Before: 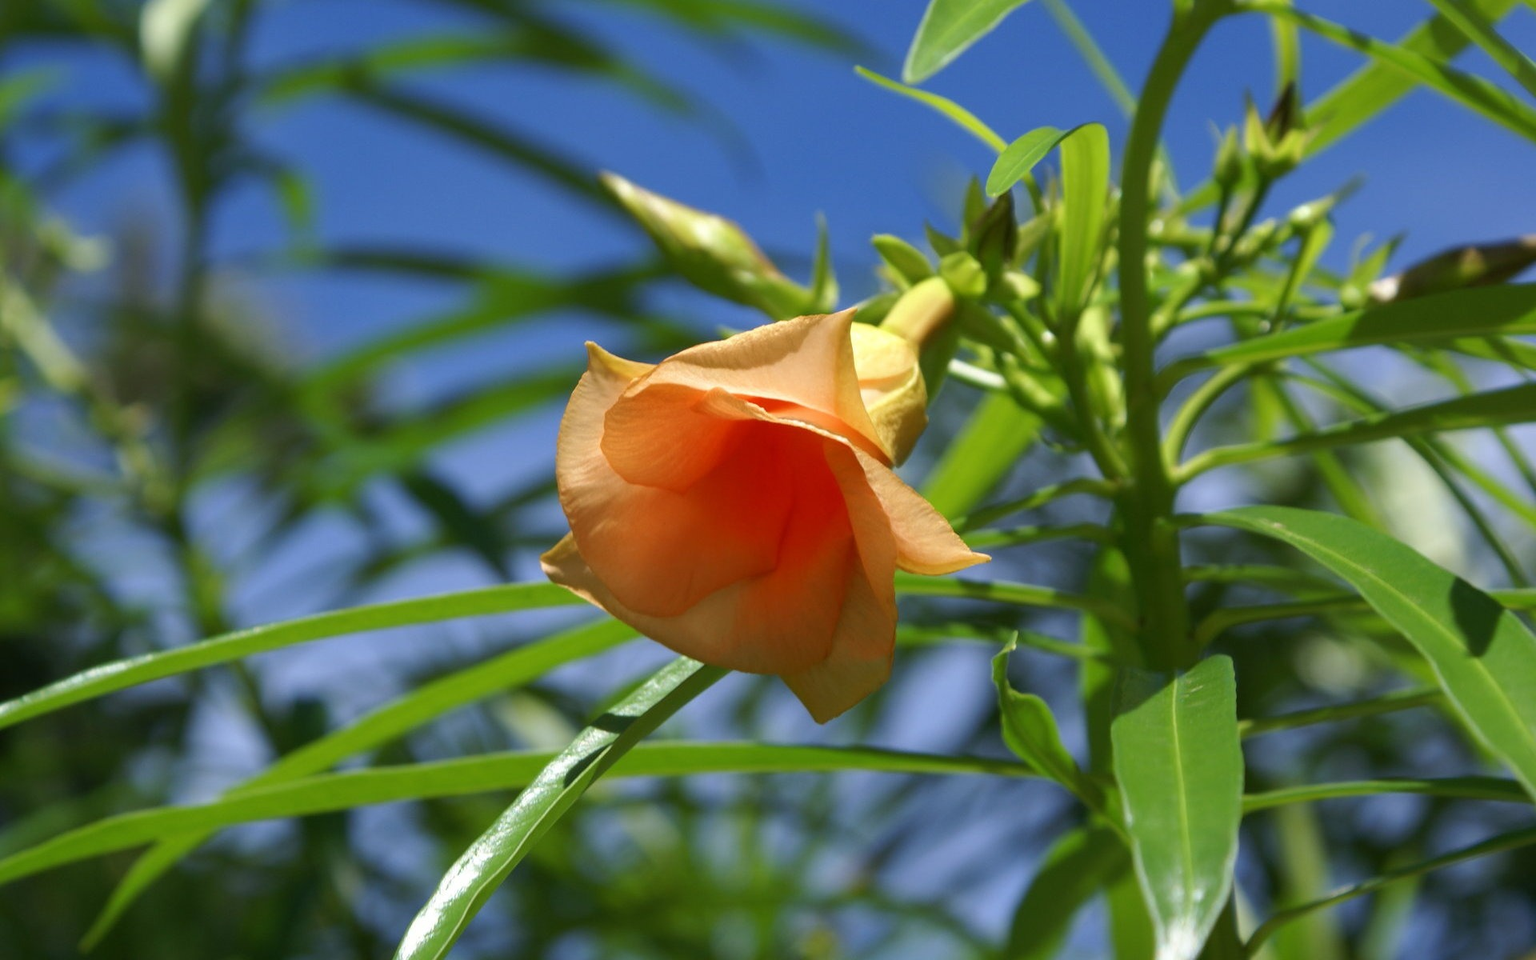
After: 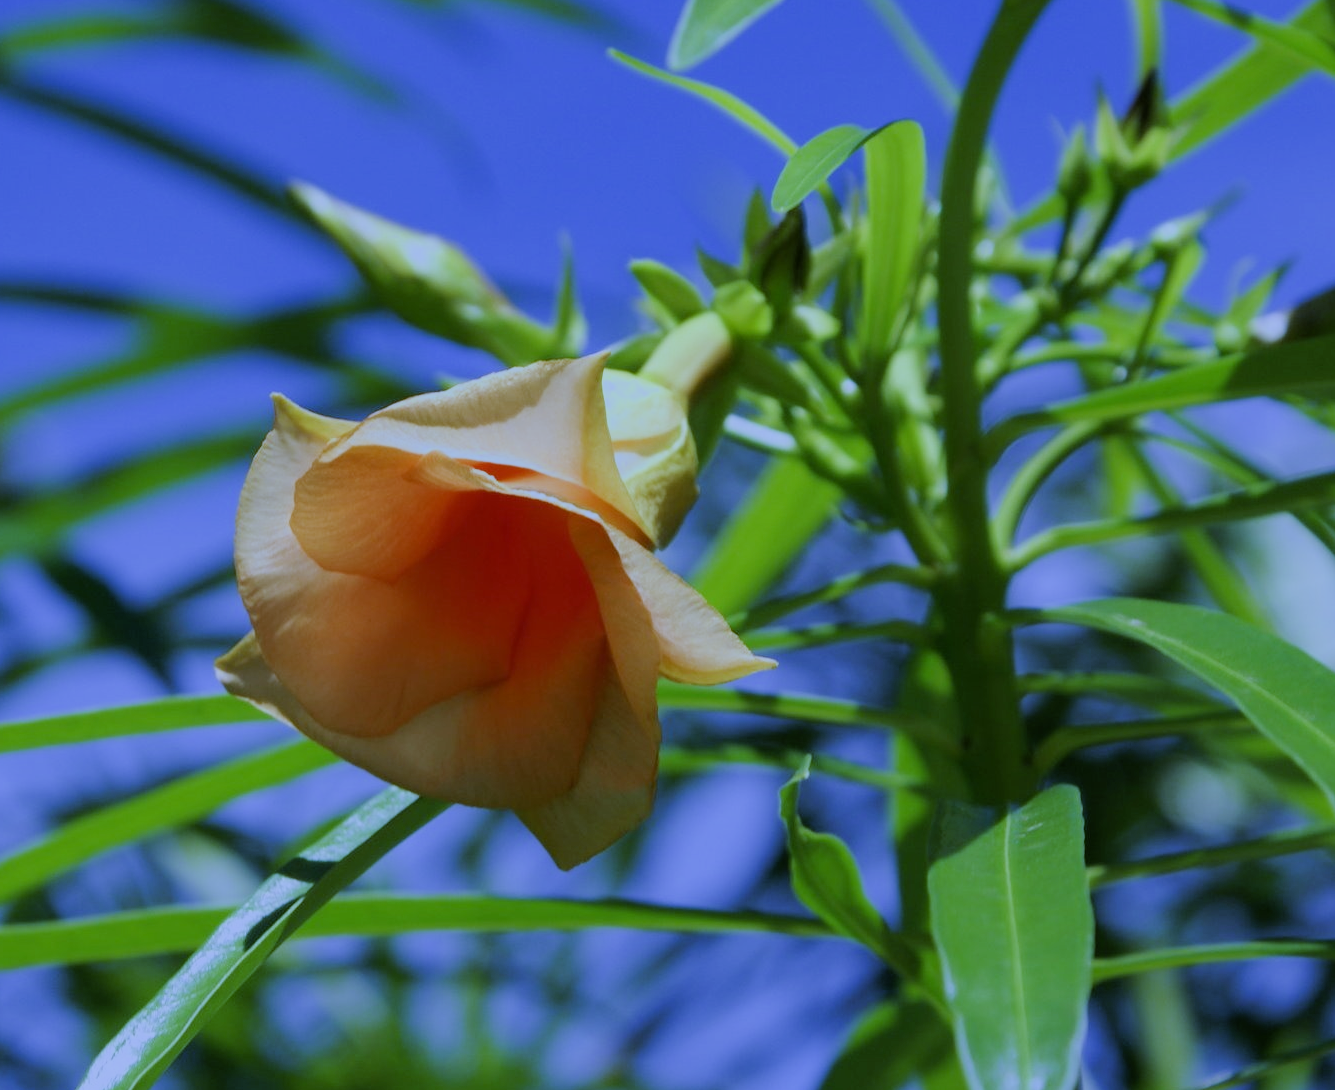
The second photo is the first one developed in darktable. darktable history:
white balance: red 0.766, blue 1.537
filmic rgb: black relative exposure -6.98 EV, white relative exposure 5.63 EV, hardness 2.86
crop and rotate: left 24.034%, top 2.838%, right 6.406%, bottom 6.299%
